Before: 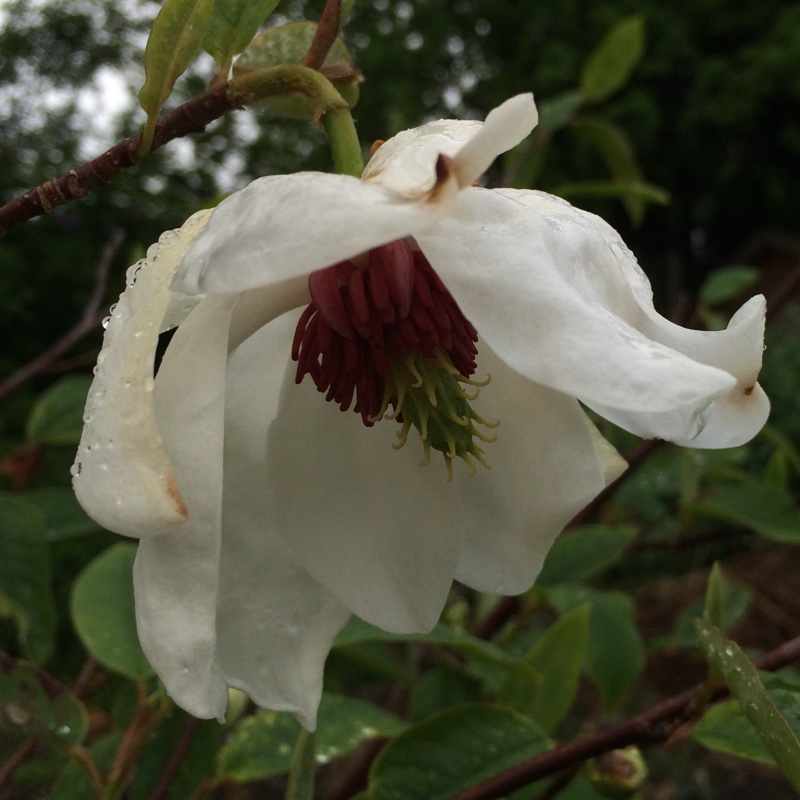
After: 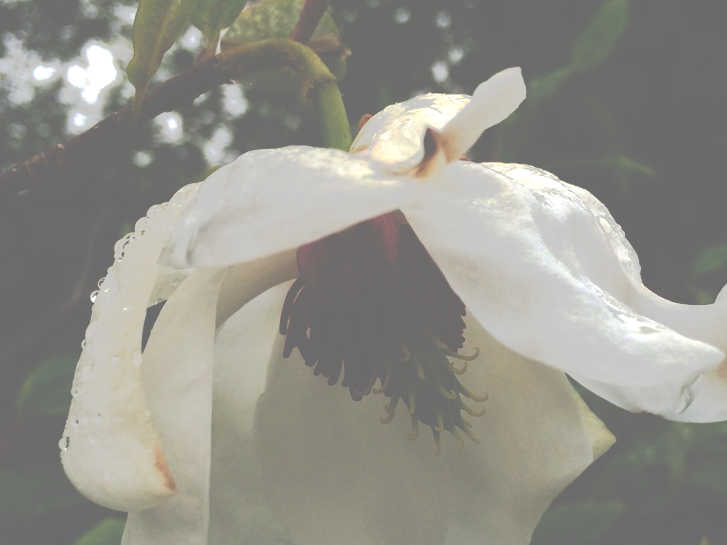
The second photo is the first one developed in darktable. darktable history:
exposure: black level correction -0.002, exposure 0.53 EV, compensate exposure bias true, compensate highlight preservation false
tone curve: curves: ch0 [(0, 0) (0.003, 0.449) (0.011, 0.449) (0.025, 0.449) (0.044, 0.45) (0.069, 0.453) (0.1, 0.453) (0.136, 0.455) (0.177, 0.458) (0.224, 0.462) (0.277, 0.47) (0.335, 0.491) (0.399, 0.522) (0.468, 0.561) (0.543, 0.619) (0.623, 0.69) (0.709, 0.756) (0.801, 0.802) (0.898, 0.825) (1, 1)], preserve colors none
crop: left 1.55%, top 3.369%, right 7.563%, bottom 28.464%
